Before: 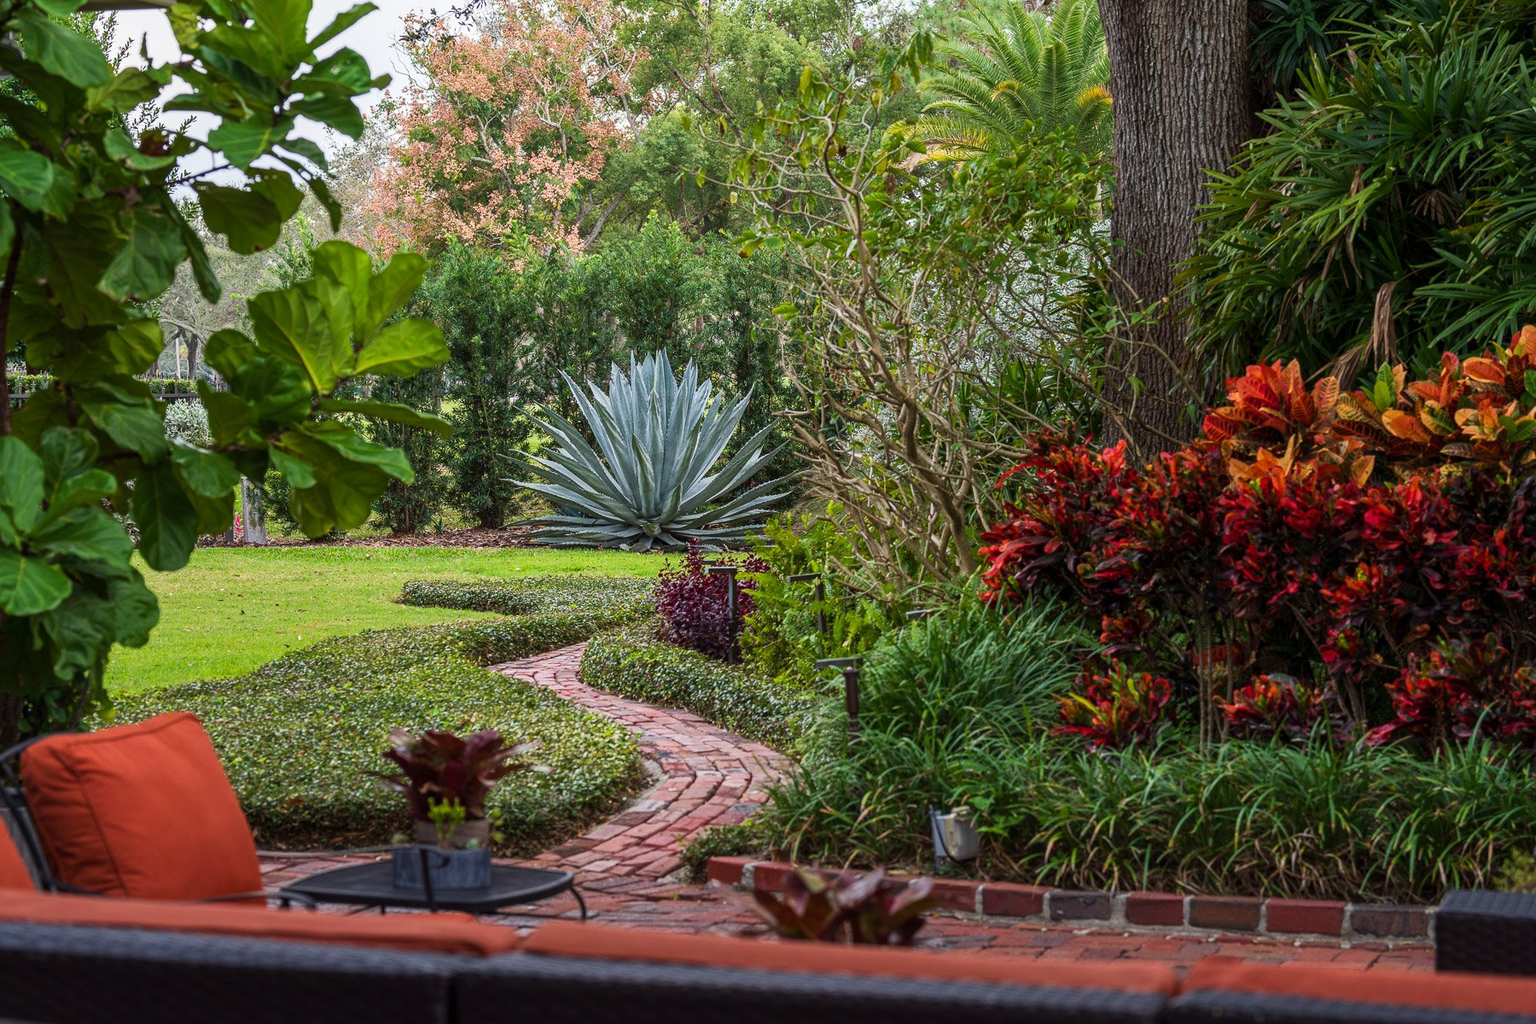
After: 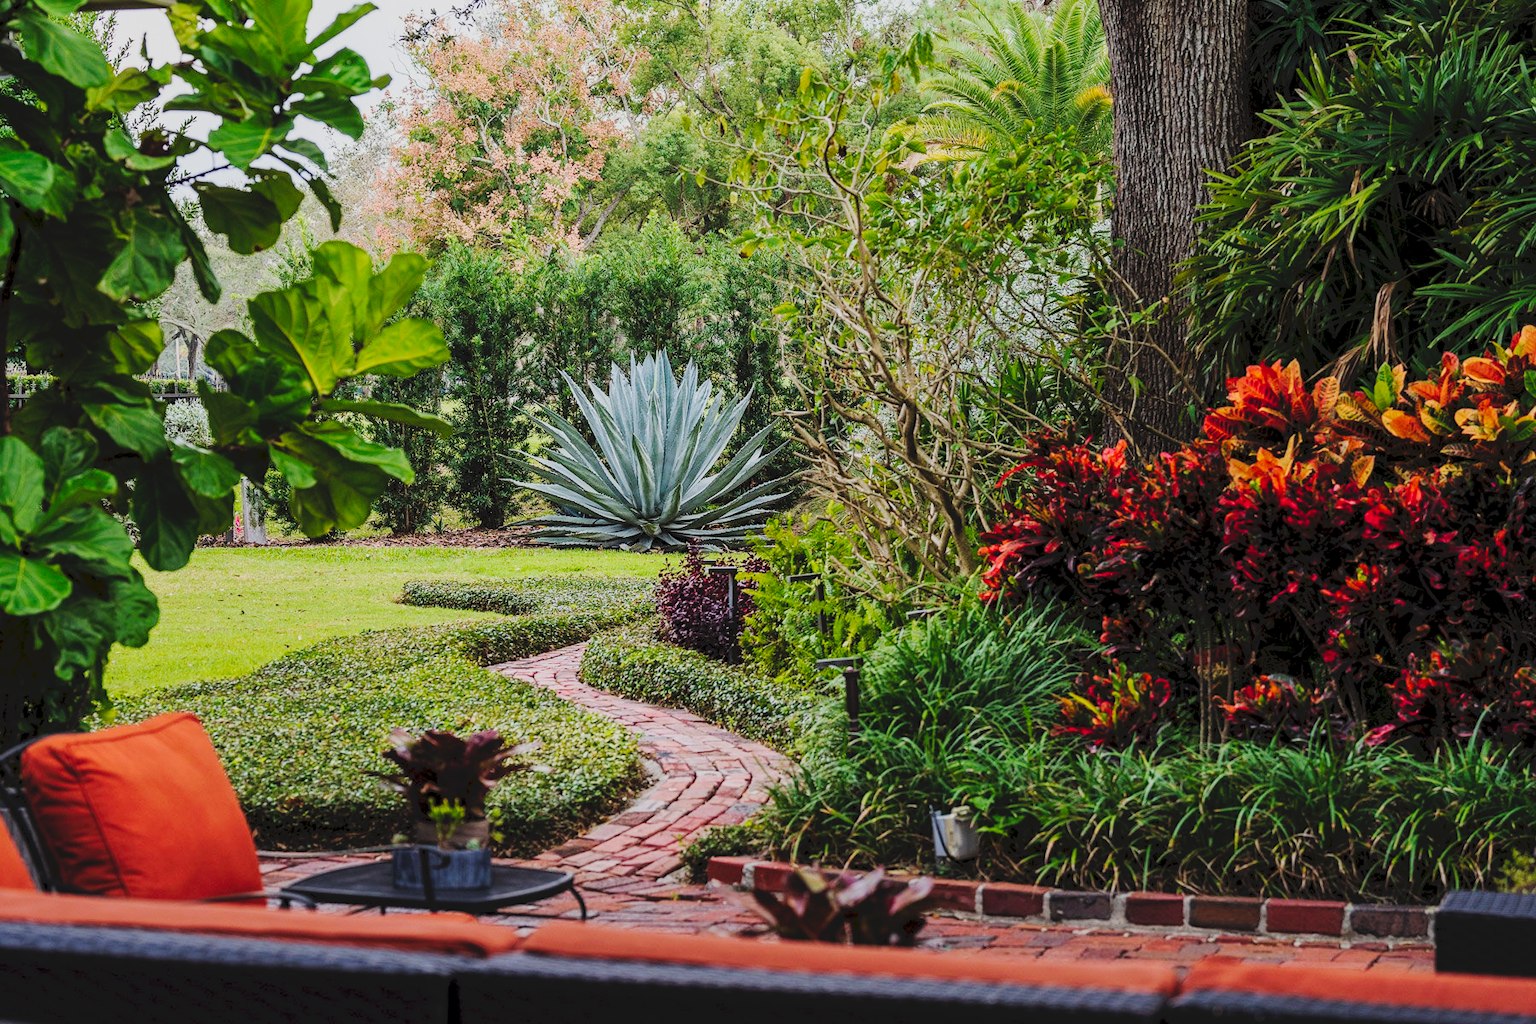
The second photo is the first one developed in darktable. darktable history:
filmic rgb: middle gray luminance 18.42%, black relative exposure -9 EV, white relative exposure 3.75 EV, threshold 6 EV, target black luminance 0%, hardness 4.85, latitude 67.35%, contrast 0.955, highlights saturation mix 20%, shadows ↔ highlights balance 21.36%, add noise in highlights 0, preserve chrominance luminance Y, color science v3 (2019), use custom middle-gray values true, iterations of high-quality reconstruction 0, contrast in highlights soft, enable highlight reconstruction true
tone curve: curves: ch0 [(0, 0) (0.003, 0.076) (0.011, 0.081) (0.025, 0.084) (0.044, 0.092) (0.069, 0.1) (0.1, 0.117) (0.136, 0.144) (0.177, 0.186) (0.224, 0.237) (0.277, 0.306) (0.335, 0.39) (0.399, 0.494) (0.468, 0.574) (0.543, 0.666) (0.623, 0.722) (0.709, 0.79) (0.801, 0.855) (0.898, 0.926) (1, 1)], preserve colors none
